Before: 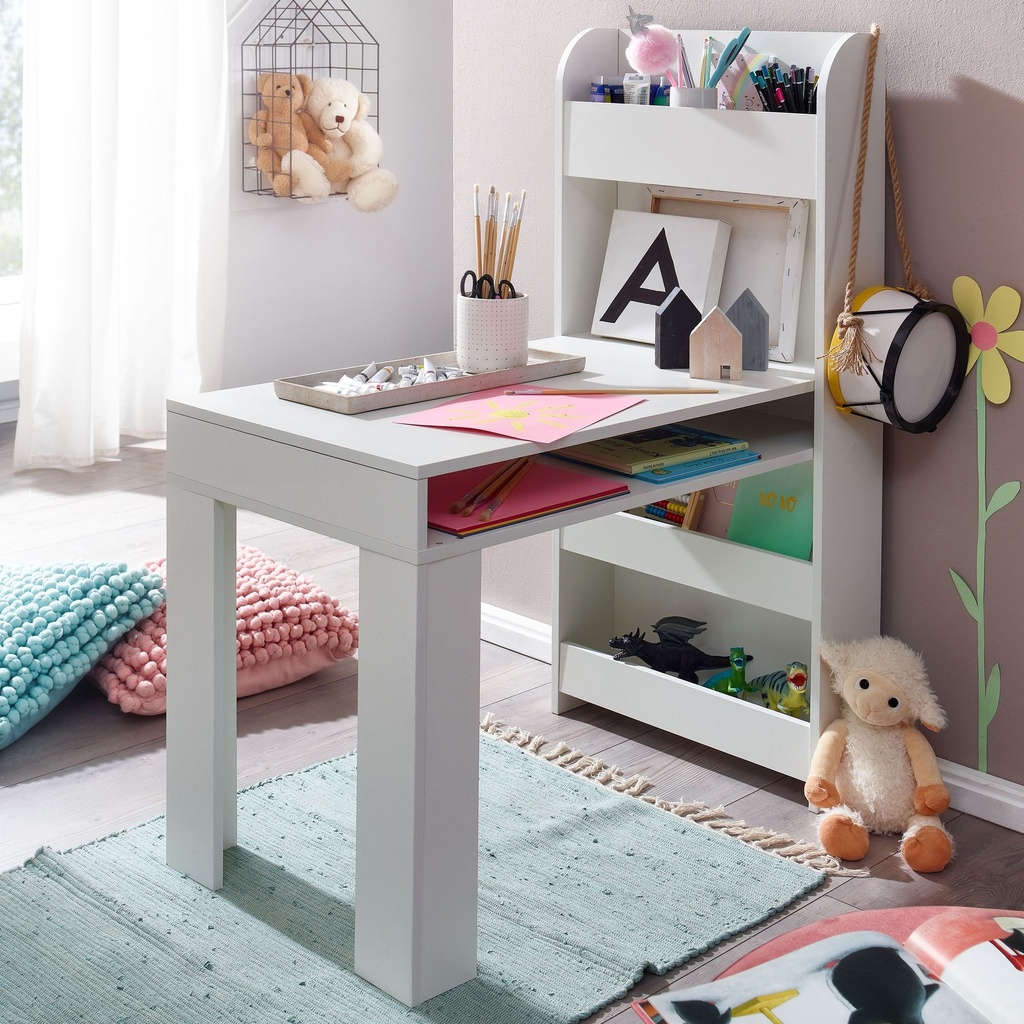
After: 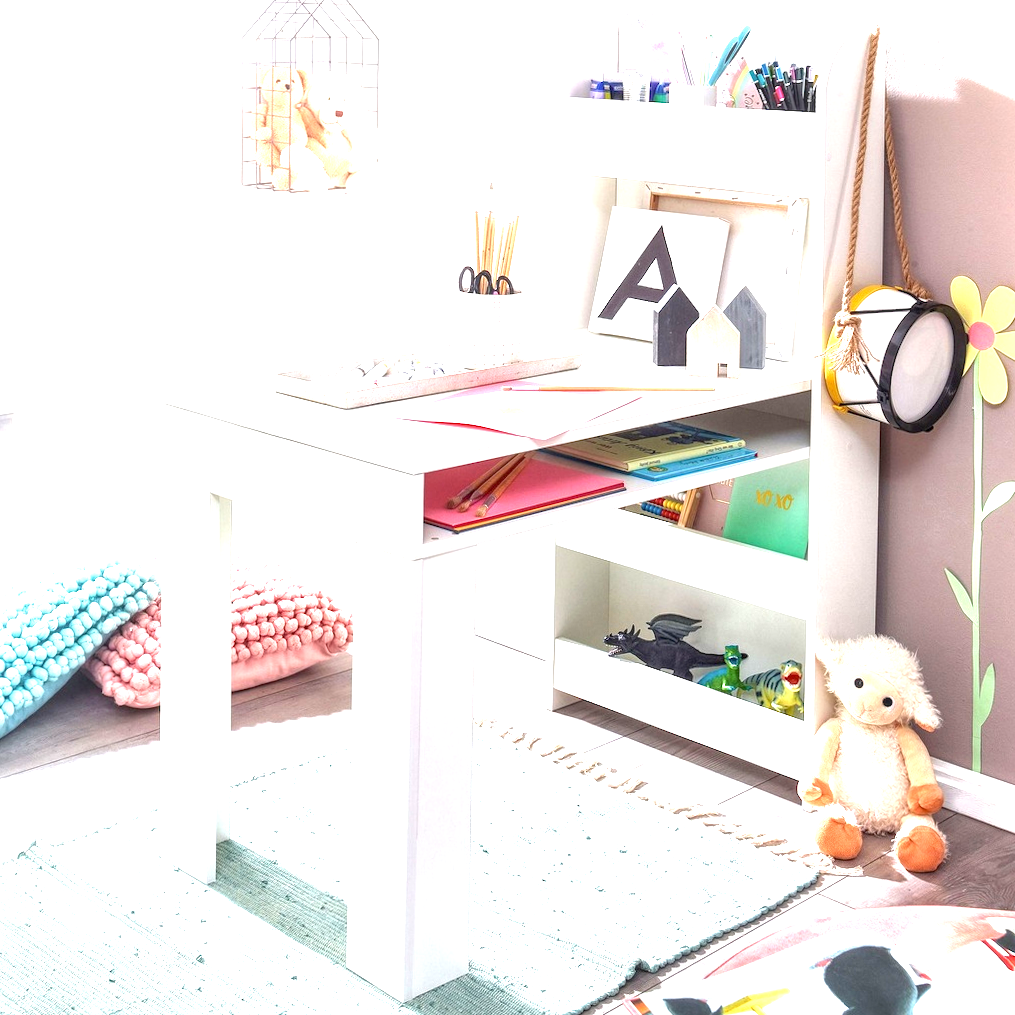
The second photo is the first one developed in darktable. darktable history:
exposure: black level correction 0.001, exposure 1.822 EV, compensate exposure bias true, compensate highlight preservation false
crop and rotate: angle -0.5°
local contrast: highlights 61%, detail 143%, midtone range 0.428
